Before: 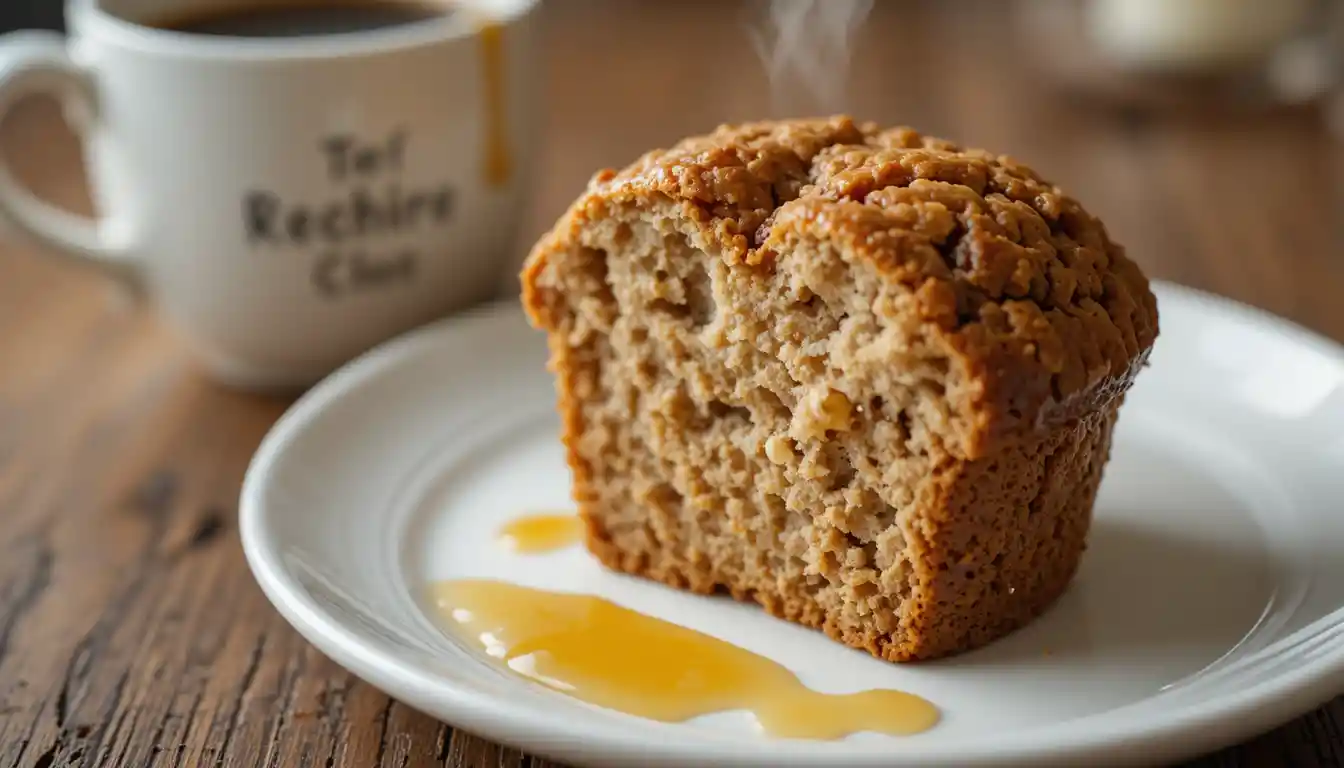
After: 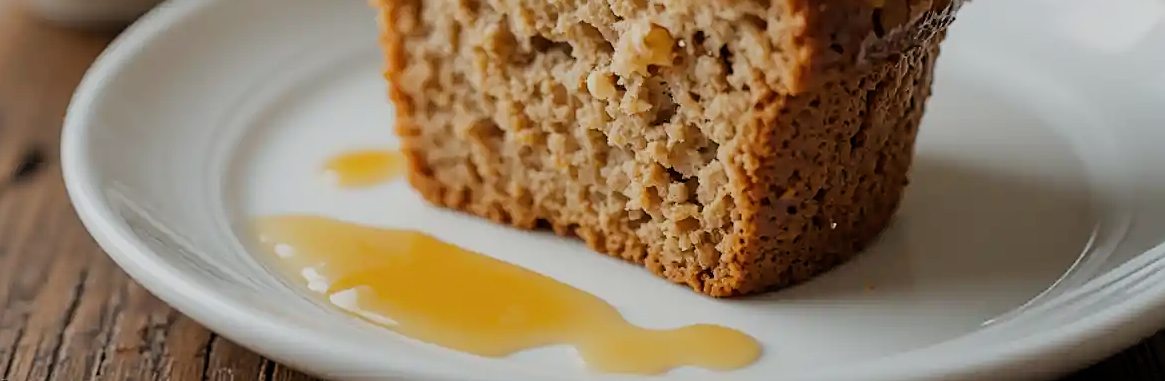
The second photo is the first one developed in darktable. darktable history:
sharpen: on, module defaults
crop and rotate: left 13.316%, top 47.643%, bottom 2.728%
filmic rgb: black relative exposure -7.65 EV, white relative exposure 4.56 EV, threshold 5.96 EV, hardness 3.61, enable highlight reconstruction true
